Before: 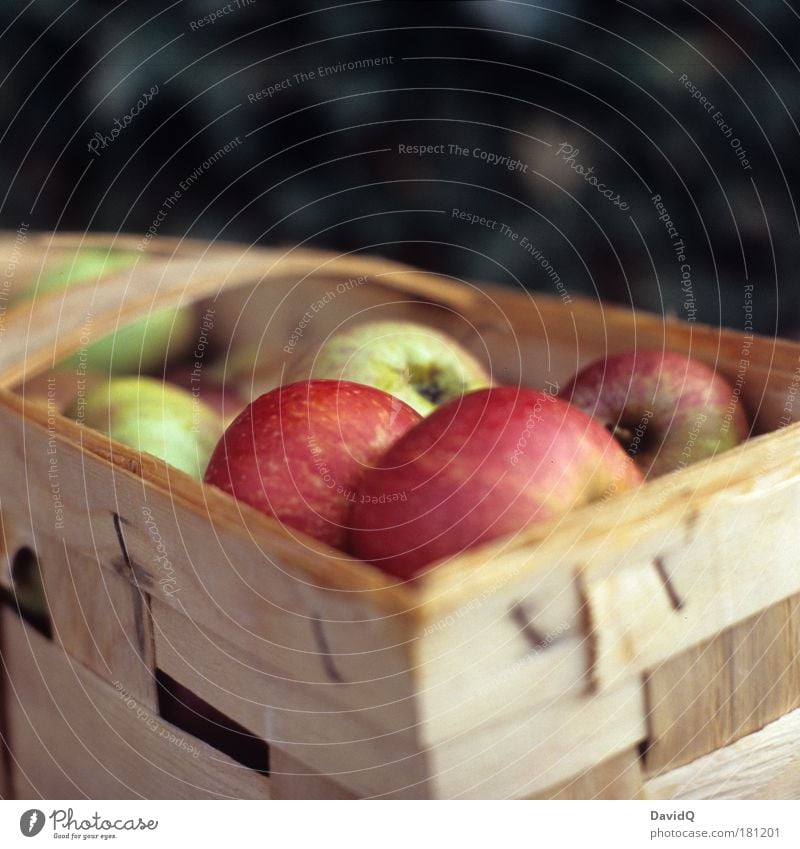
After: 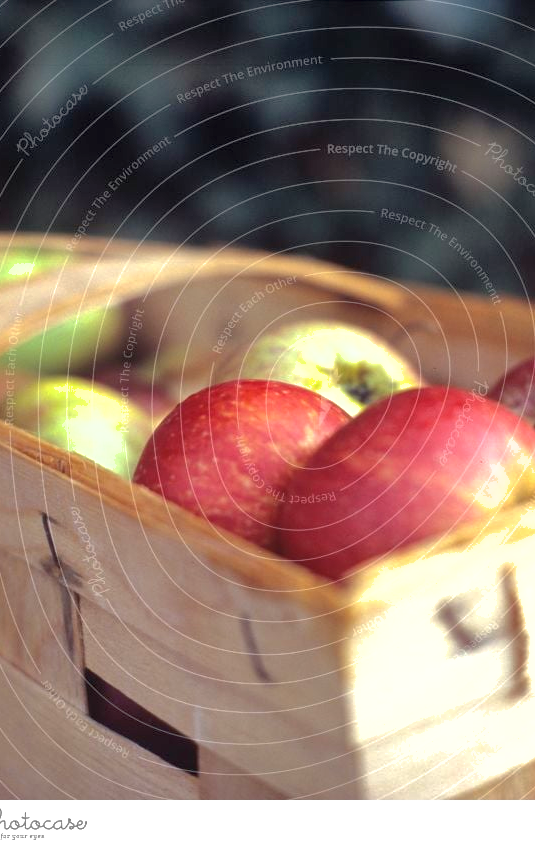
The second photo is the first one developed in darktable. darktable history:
shadows and highlights: on, module defaults
crop and rotate: left 8.912%, right 24.15%
exposure: black level correction 0, exposure 0.702 EV, compensate exposure bias true, compensate highlight preservation false
